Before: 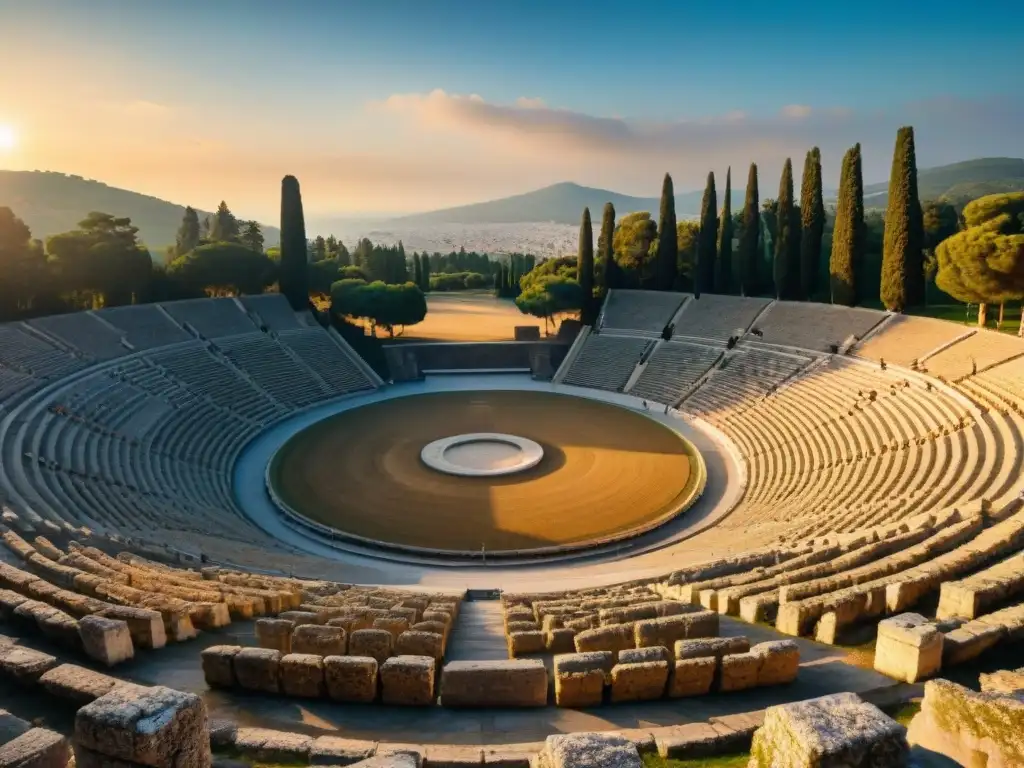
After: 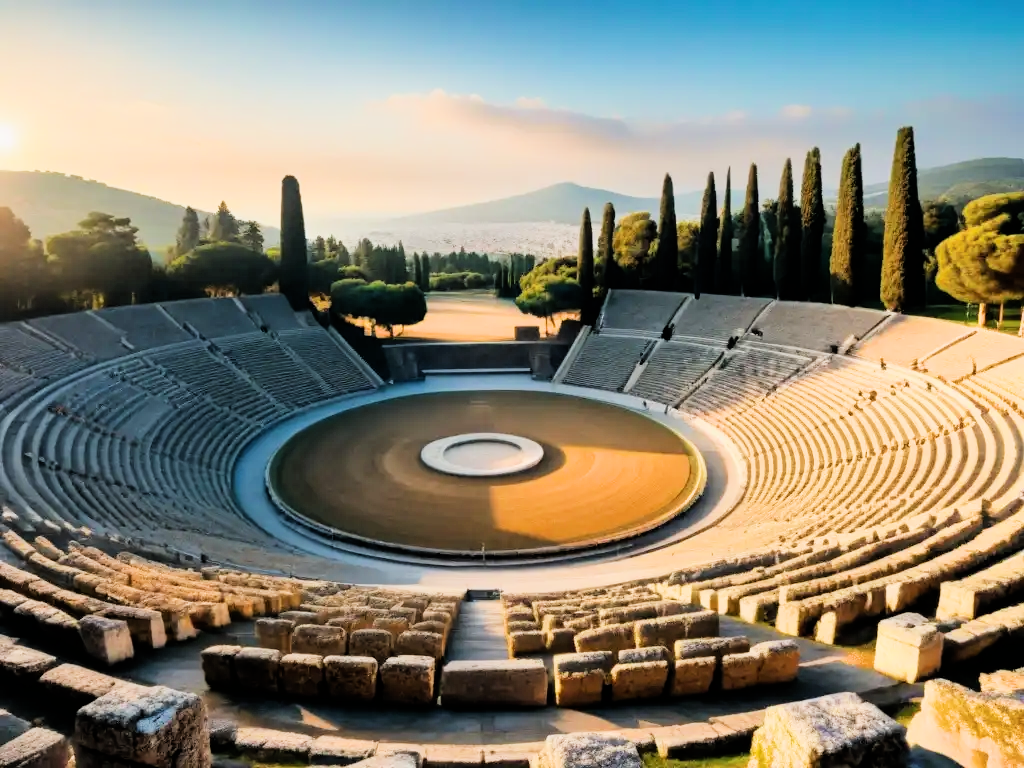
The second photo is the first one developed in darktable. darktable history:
exposure: black level correction -0.001, exposure 0.9 EV, compensate exposure bias true, compensate highlight preservation false
filmic rgb: black relative exposure -5 EV, hardness 2.88, contrast 1.3, highlights saturation mix -10%
